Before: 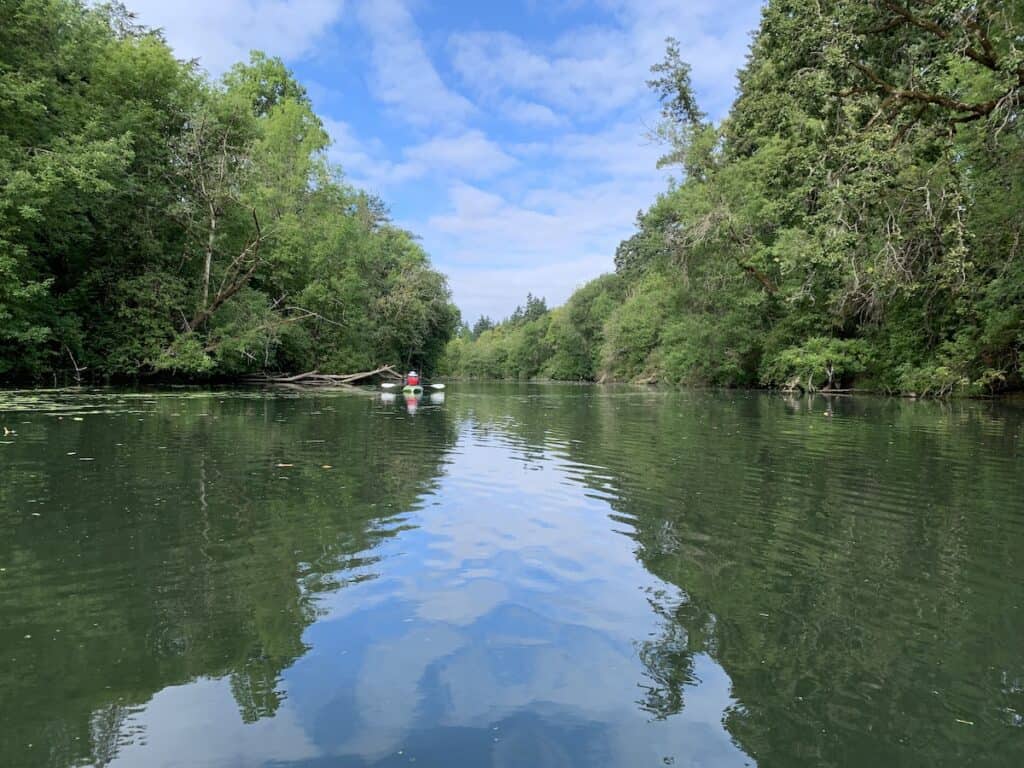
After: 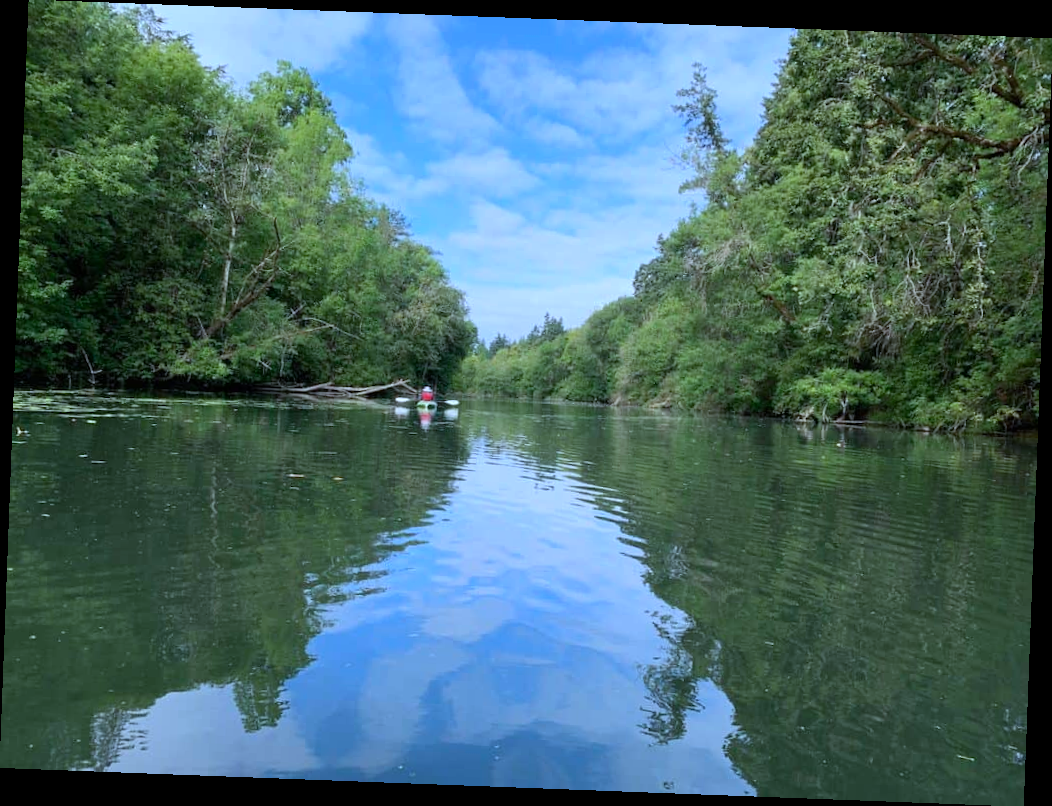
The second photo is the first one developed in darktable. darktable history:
rotate and perspective: rotation 2.17°, automatic cropping off
white balance: red 0.926, green 1.003, blue 1.133
